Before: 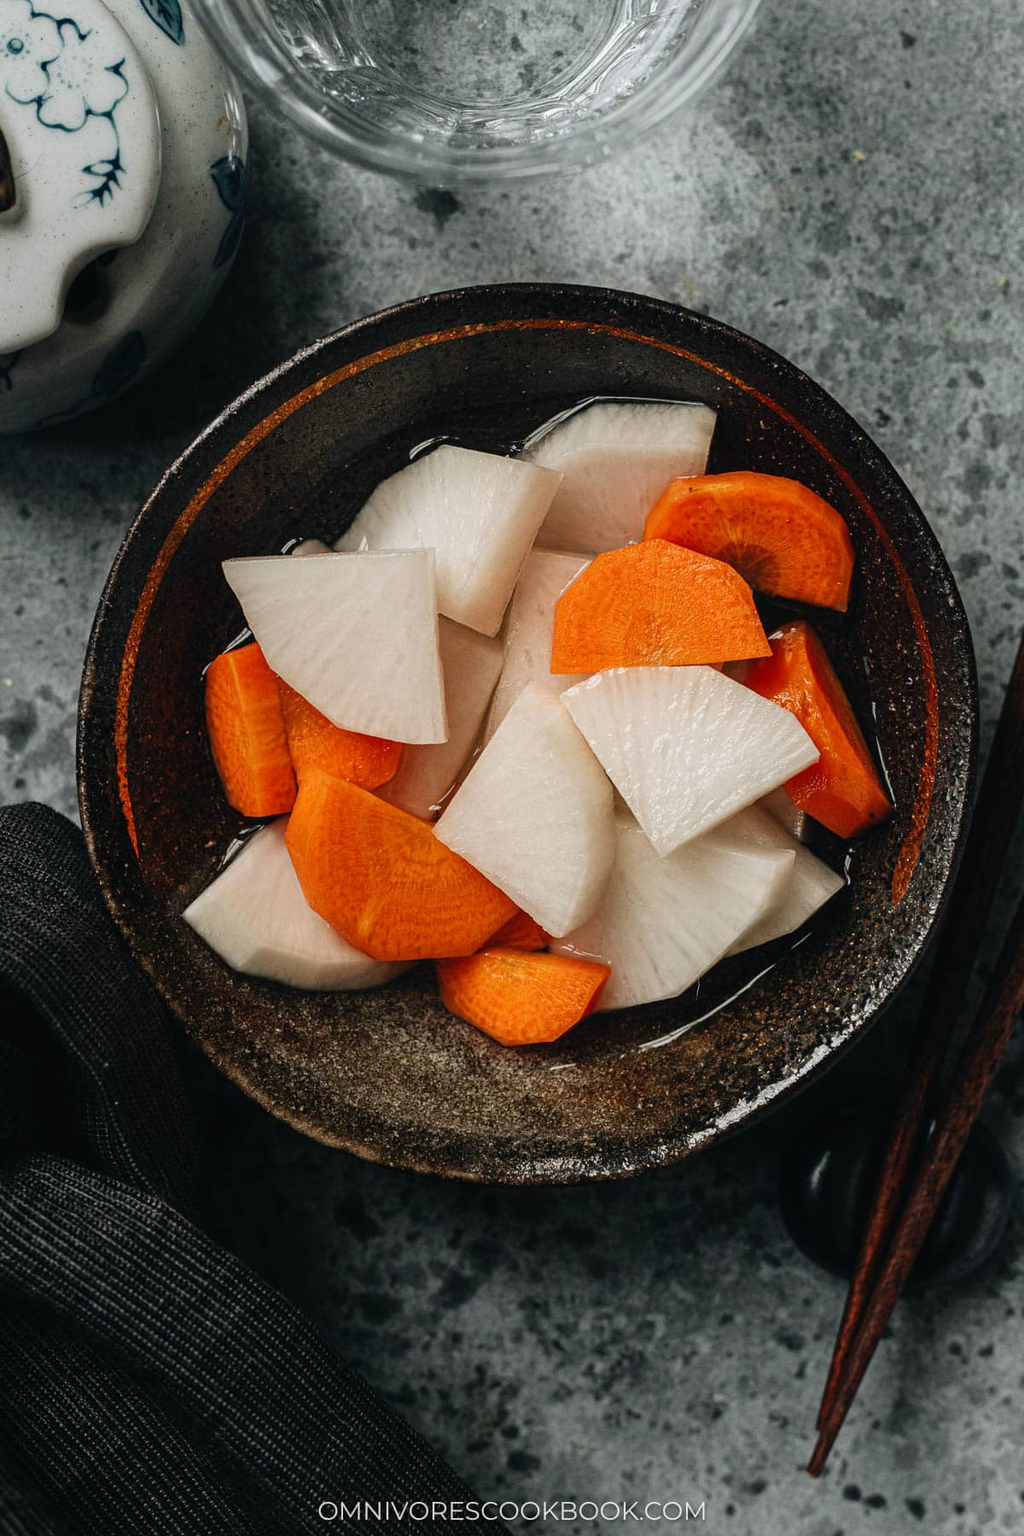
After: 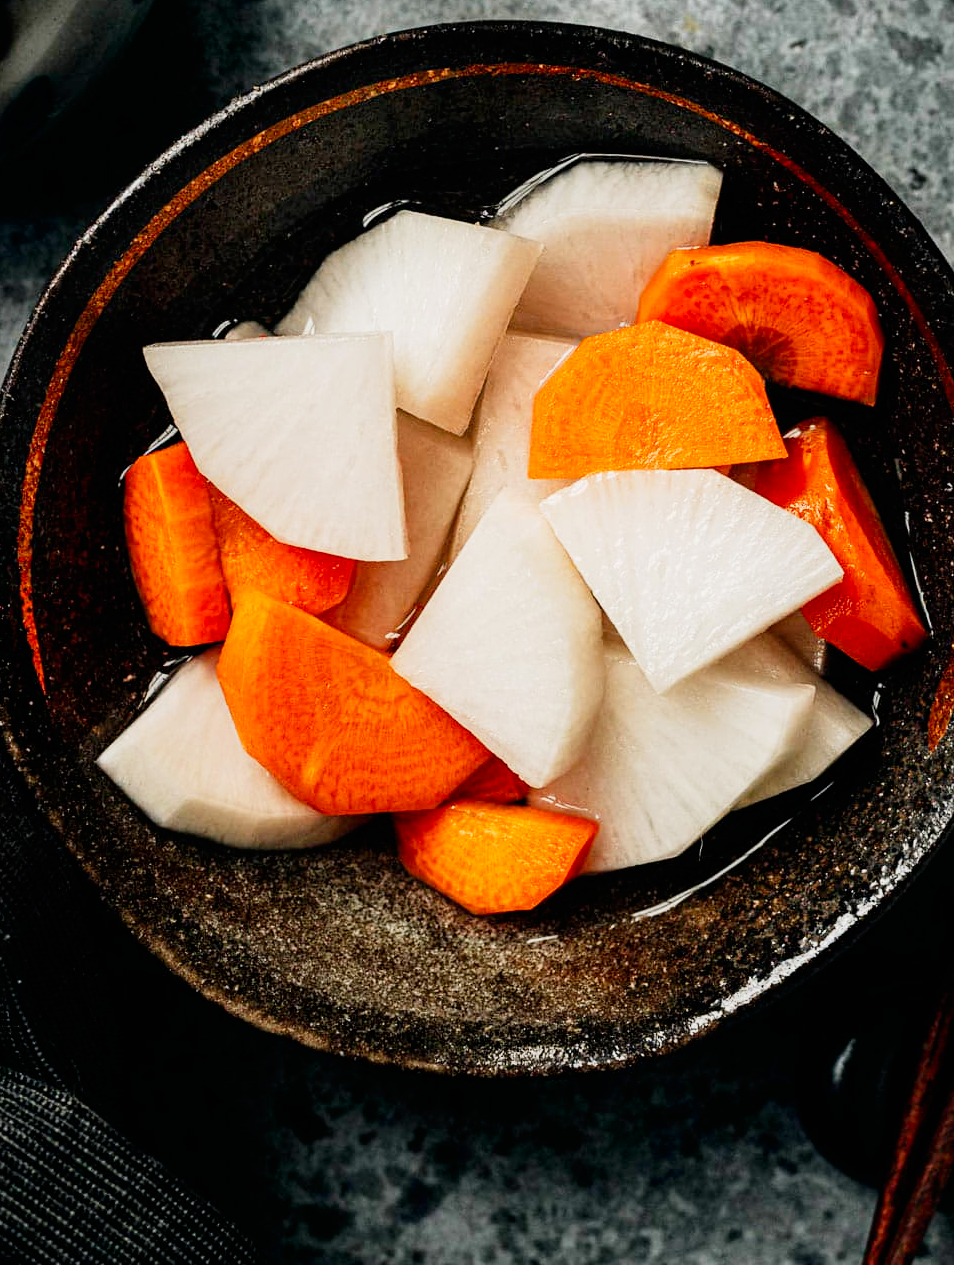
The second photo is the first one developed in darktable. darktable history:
tone curve: curves: ch0 [(0, 0) (0.082, 0.02) (0.129, 0.078) (0.275, 0.301) (0.67, 0.809) (1, 1)], preserve colors none
crop: left 9.757%, top 17.323%, right 10.685%, bottom 12.366%
